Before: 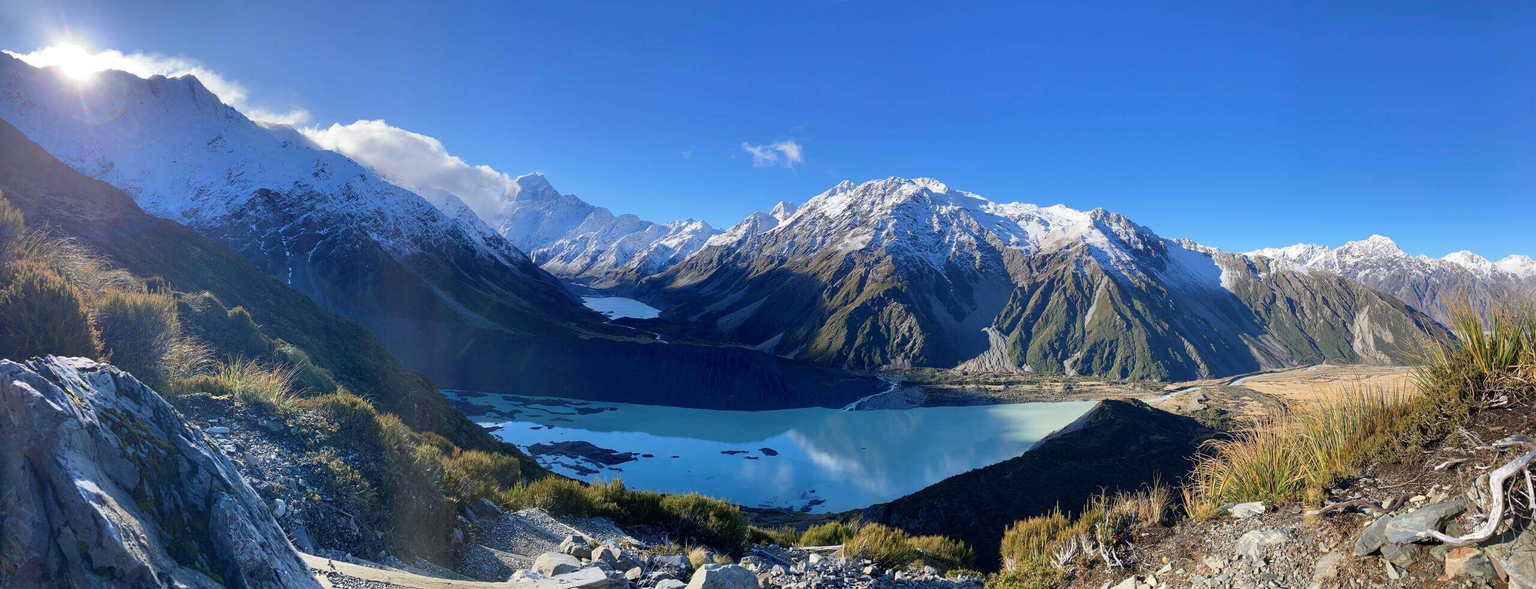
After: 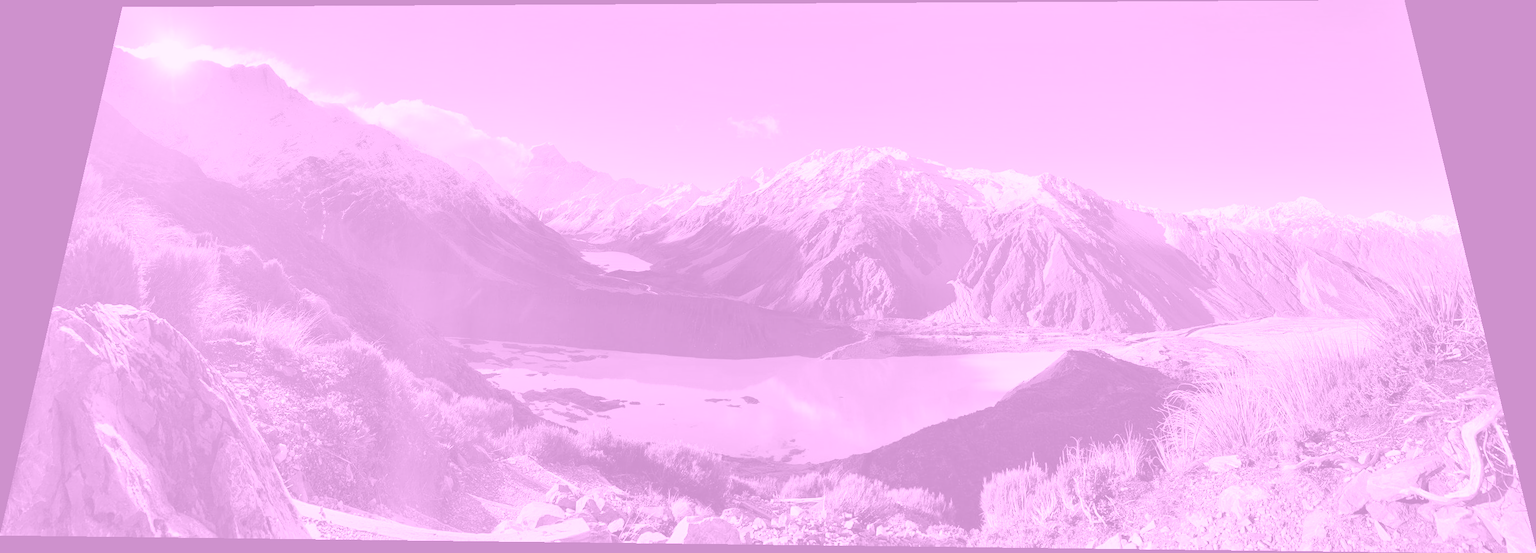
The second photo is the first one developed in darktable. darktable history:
colorize: hue 331.2°, saturation 69%, source mix 30.28%, lightness 69.02%, version 1
rotate and perspective: rotation 0.128°, lens shift (vertical) -0.181, lens shift (horizontal) -0.044, shear 0.001, automatic cropping off
shadows and highlights: shadows 37.27, highlights -28.18, soften with gaussian
exposure: exposure 0.507 EV, compensate highlight preservation false
